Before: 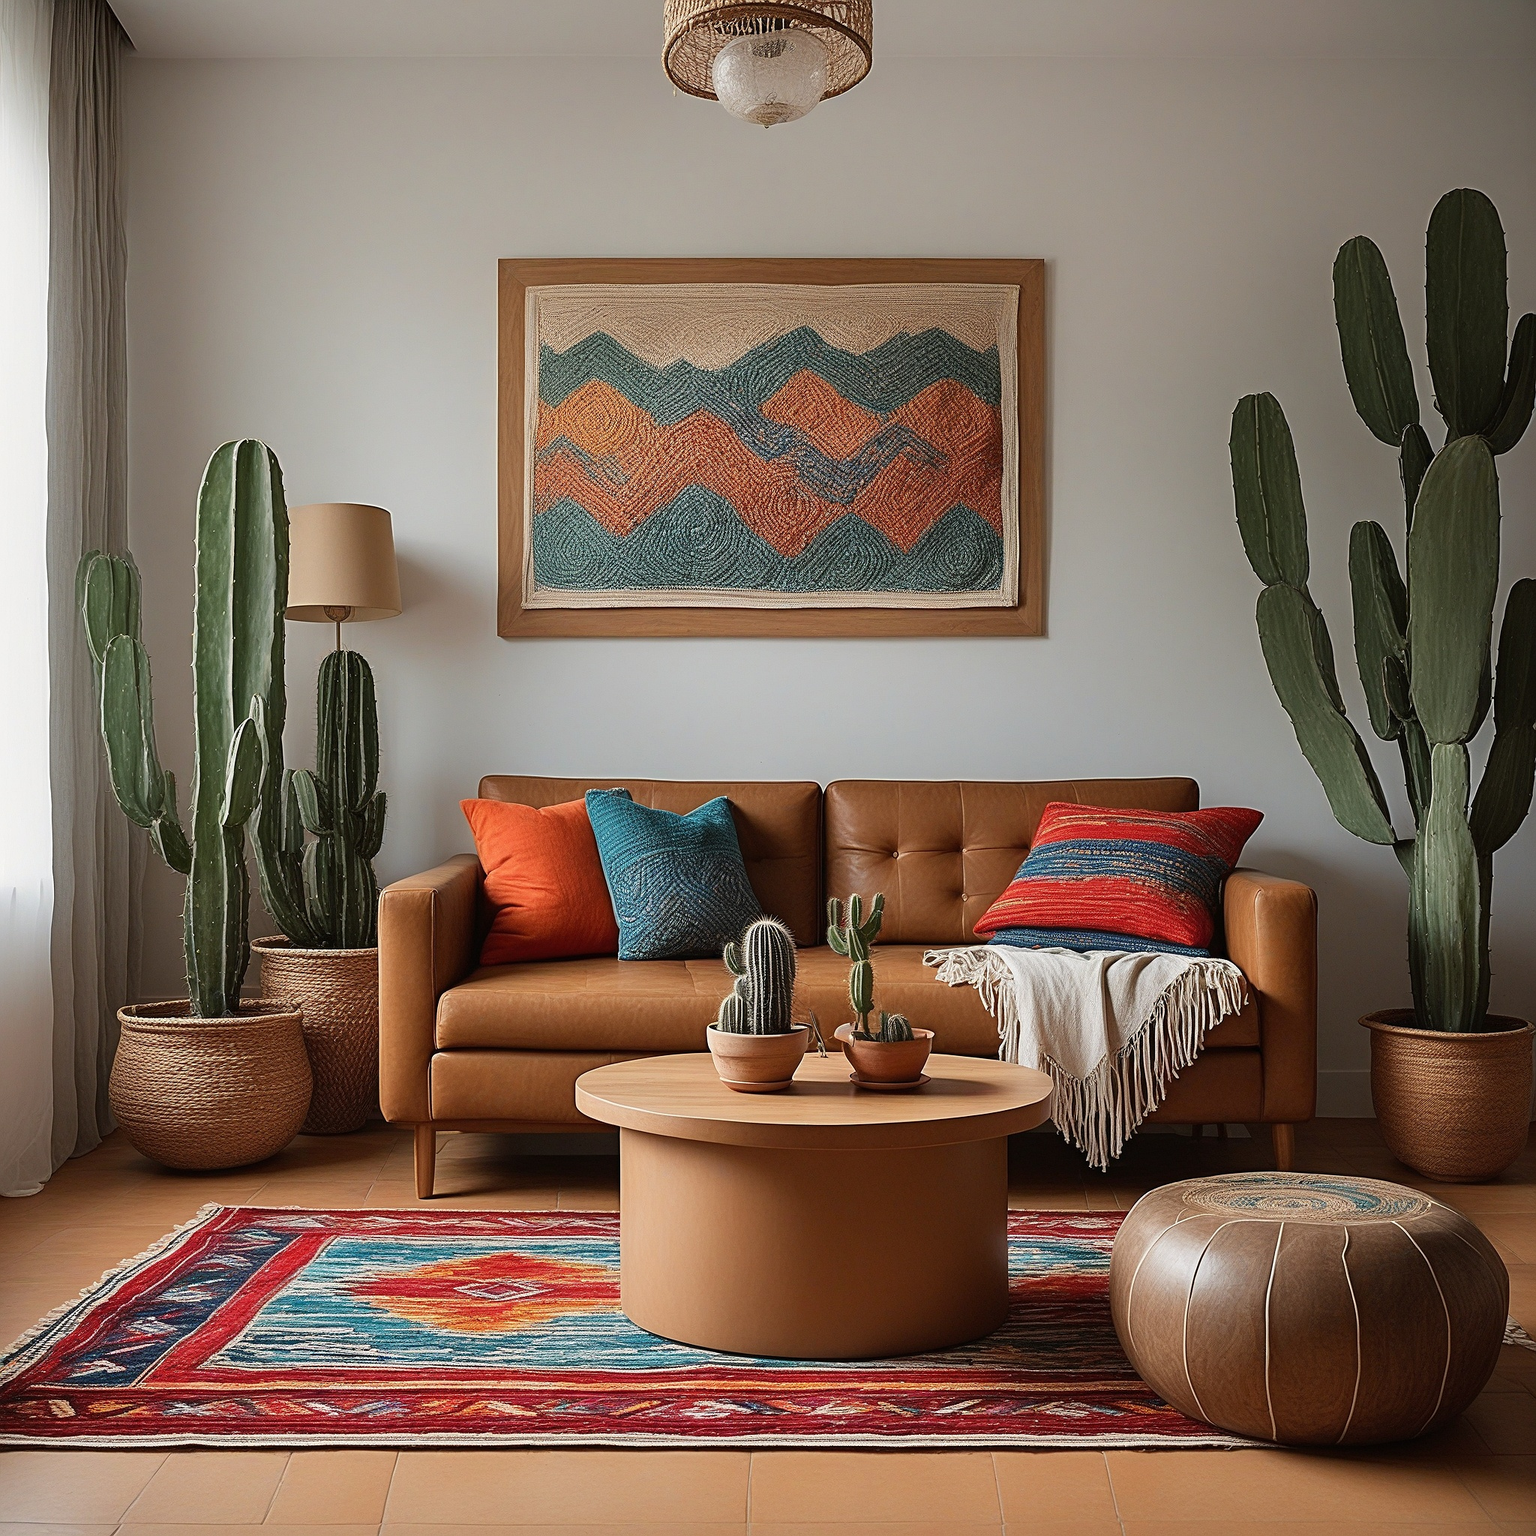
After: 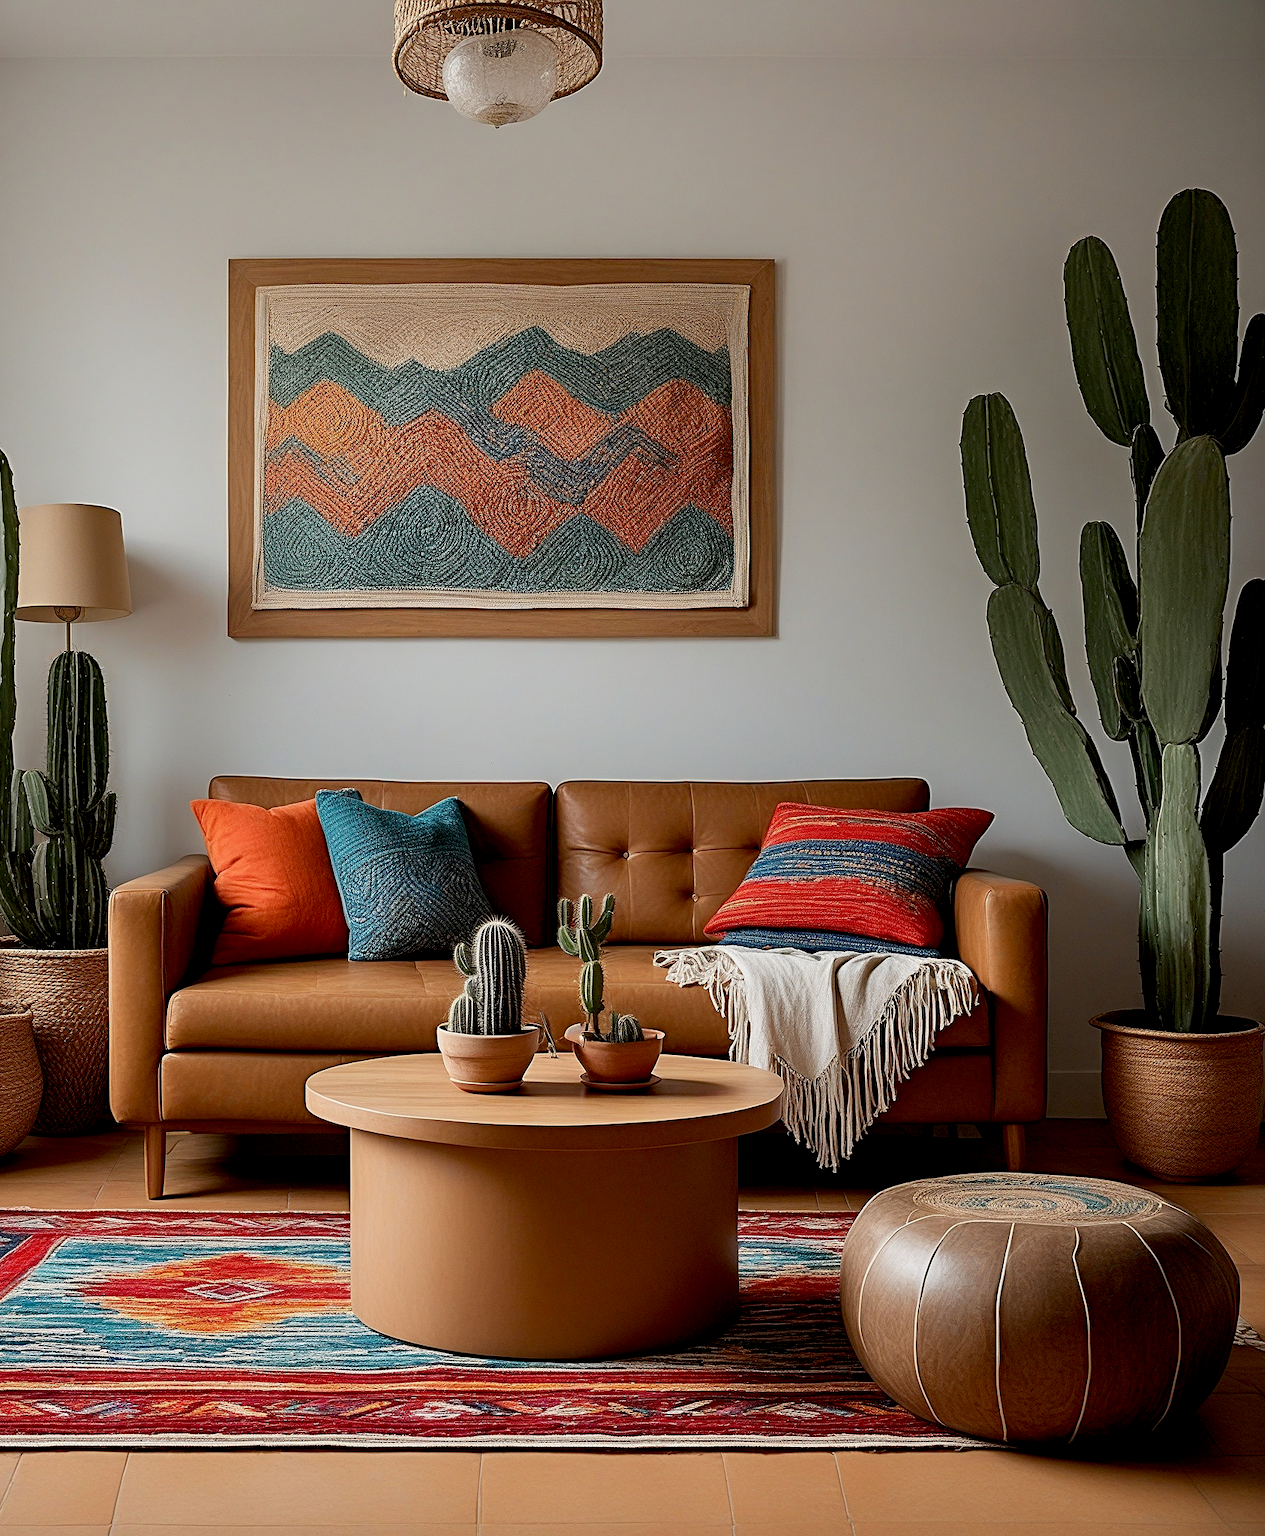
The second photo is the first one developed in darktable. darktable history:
crop: left 17.582%, bottom 0.031%
exposure: black level correction 0.011, compensate highlight preservation false
